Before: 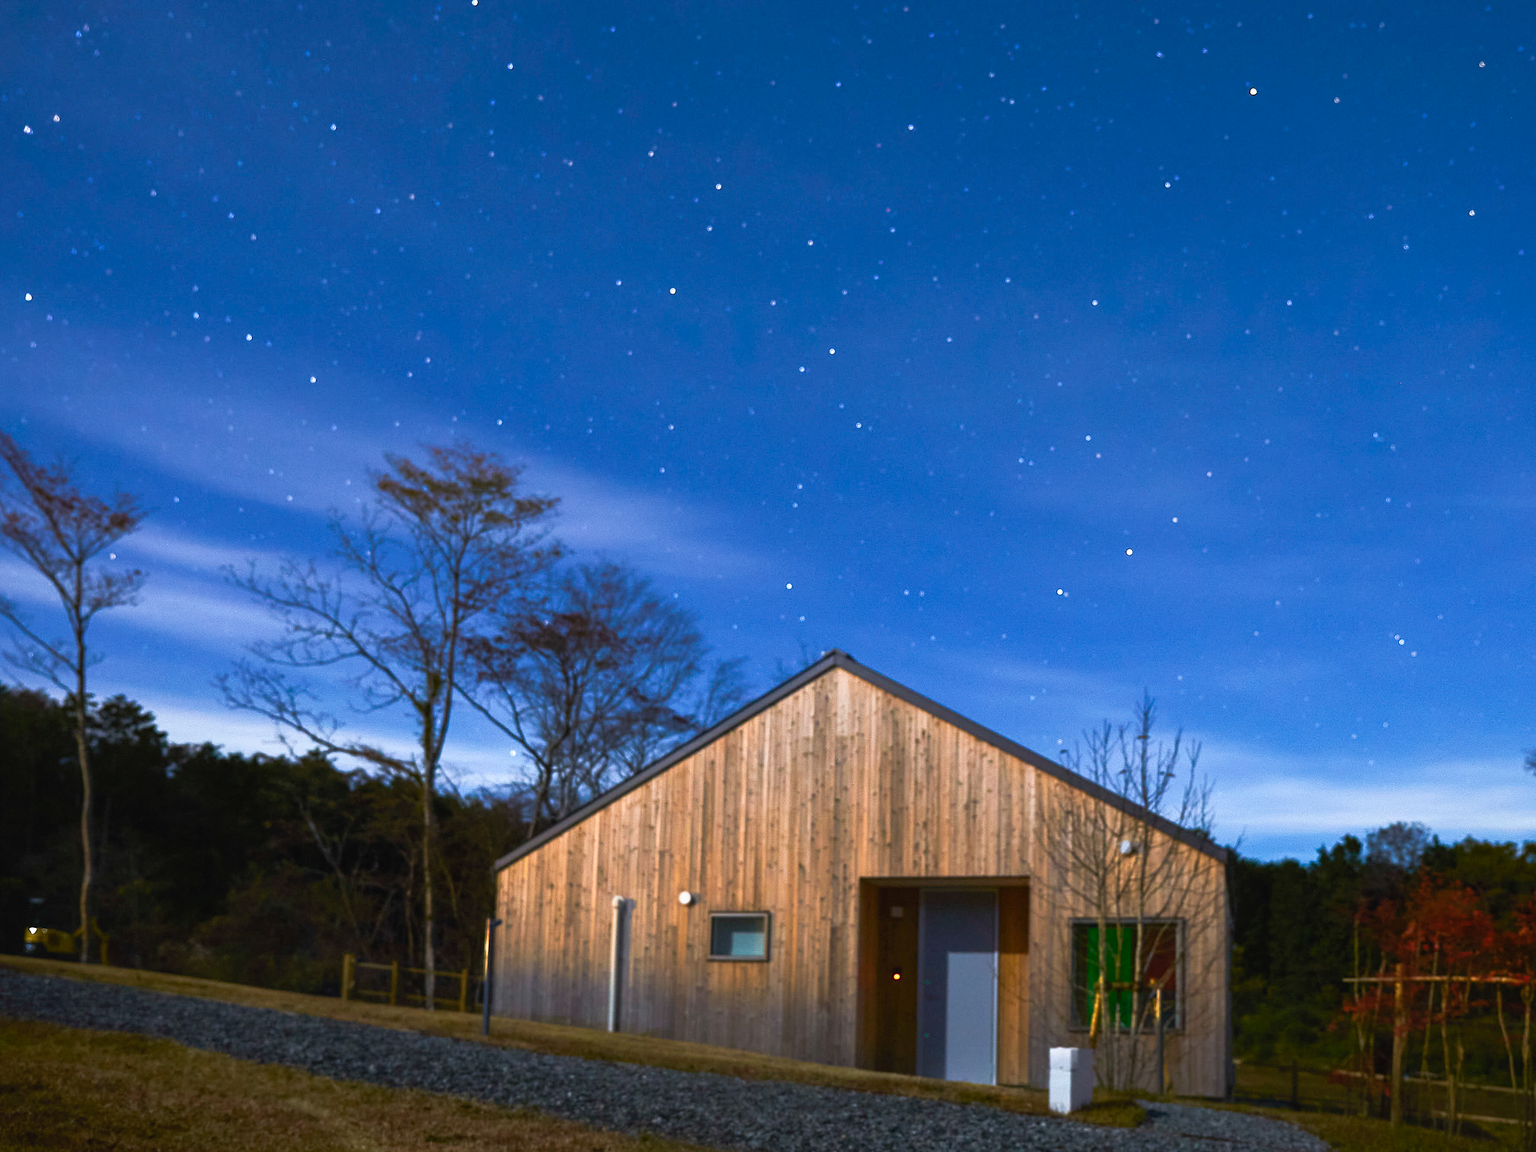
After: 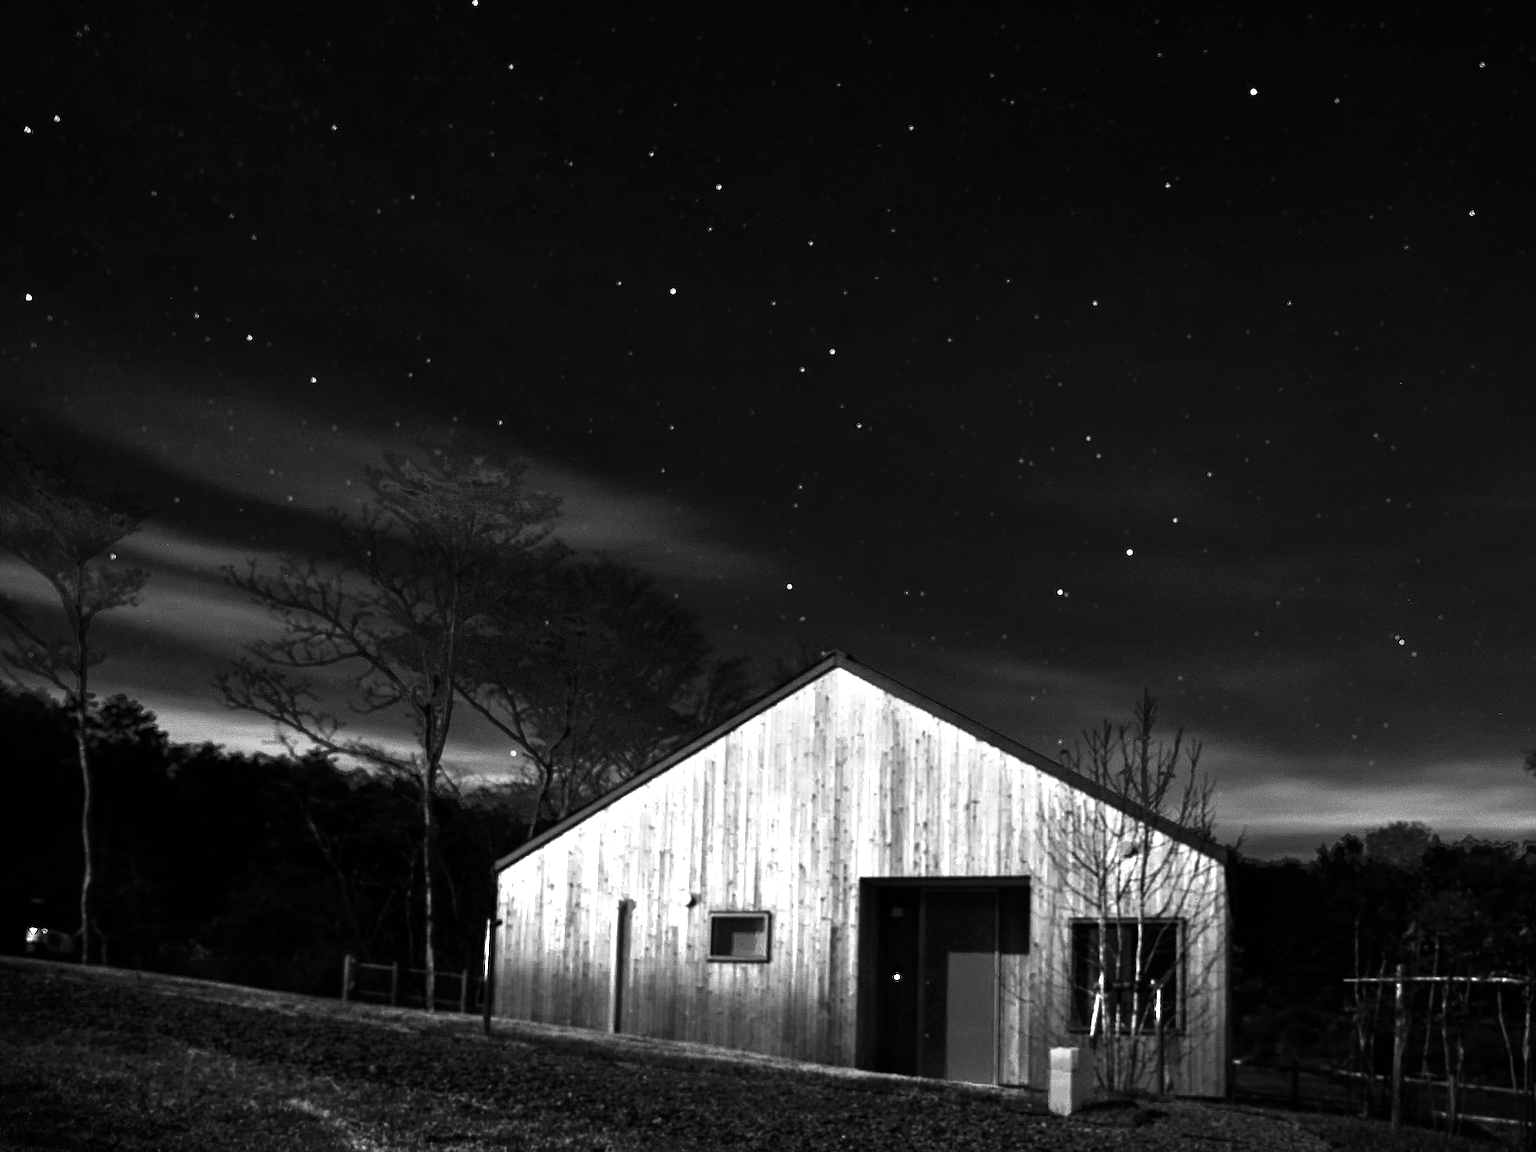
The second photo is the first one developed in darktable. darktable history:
color zones: curves: ch0 [(0, 0.554) (0.146, 0.662) (0.293, 0.86) (0.503, 0.774) (0.637, 0.106) (0.74, 0.072) (0.866, 0.488) (0.998, 0.569)]; ch1 [(0, 0) (0.143, 0) (0.286, 0) (0.429, 0) (0.571, 0) (0.714, 0) (0.857, 0)]
color balance rgb: perceptual saturation grading › global saturation 19.75%, global vibrance 10.3%, saturation formula JzAzBz (2021)
tone curve: curves: ch0 [(0, 0) (0.003, 0) (0.011, 0.001) (0.025, 0.001) (0.044, 0.003) (0.069, 0.009) (0.1, 0.018) (0.136, 0.032) (0.177, 0.074) (0.224, 0.13) (0.277, 0.218) (0.335, 0.321) (0.399, 0.425) (0.468, 0.523) (0.543, 0.617) (0.623, 0.708) (0.709, 0.789) (0.801, 0.873) (0.898, 0.967) (1, 1)], preserve colors none
